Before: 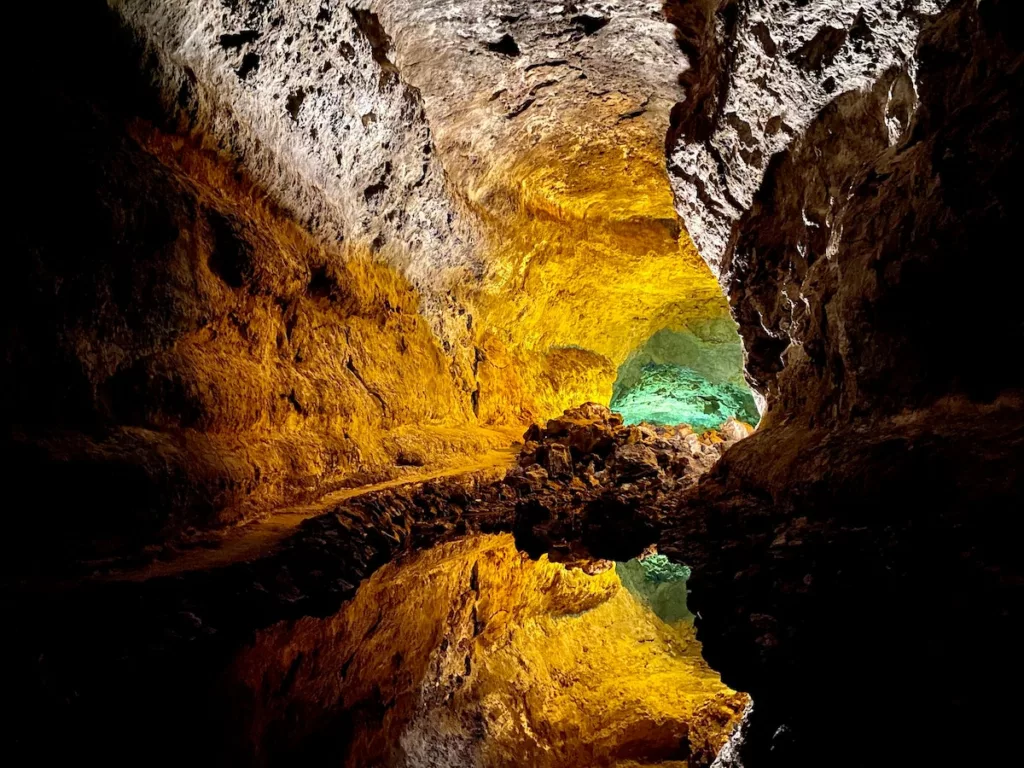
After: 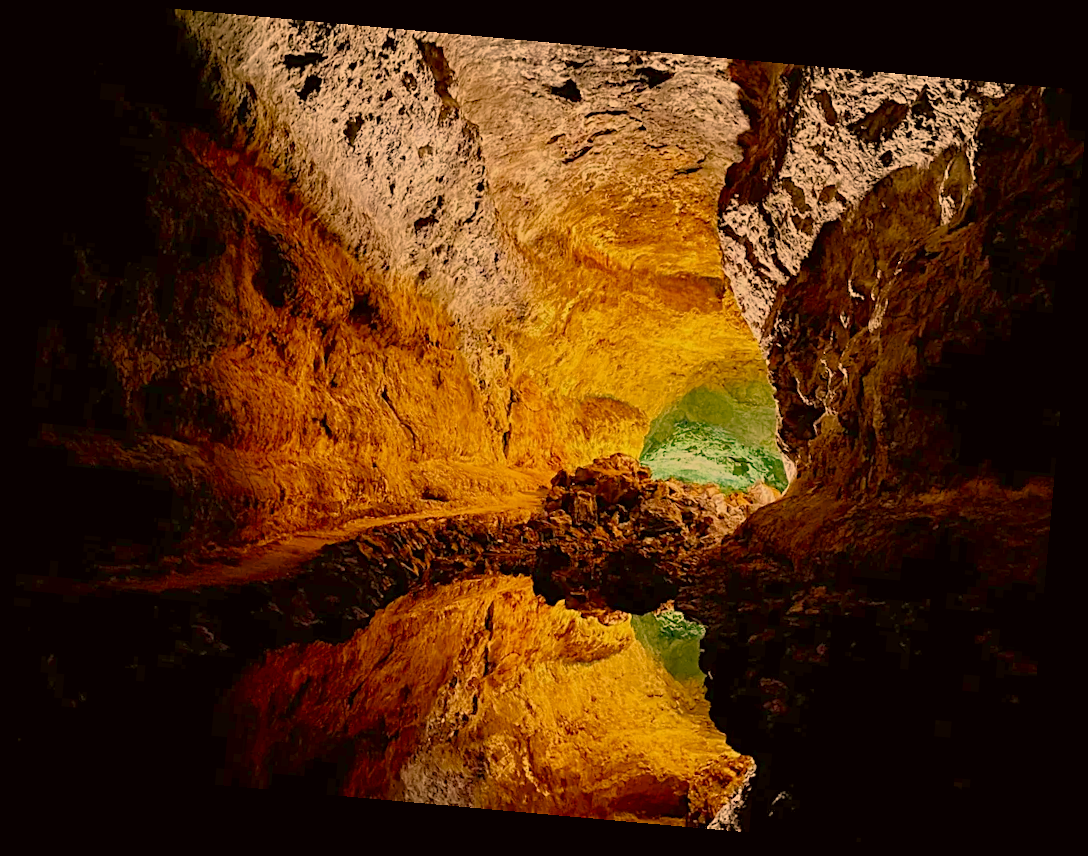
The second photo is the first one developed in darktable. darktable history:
color correction: highlights a* 17.94, highlights b* 35.39, shadows a* 1.48, shadows b* 6.42, saturation 1.01
sharpen: on, module defaults
rotate and perspective: rotation 5.12°, automatic cropping off
color balance rgb: shadows lift › chroma 1%, shadows lift › hue 113°, highlights gain › chroma 0.2%, highlights gain › hue 333°, perceptual saturation grading › global saturation 20%, perceptual saturation grading › highlights -50%, perceptual saturation grading › shadows 25%, contrast -30%
